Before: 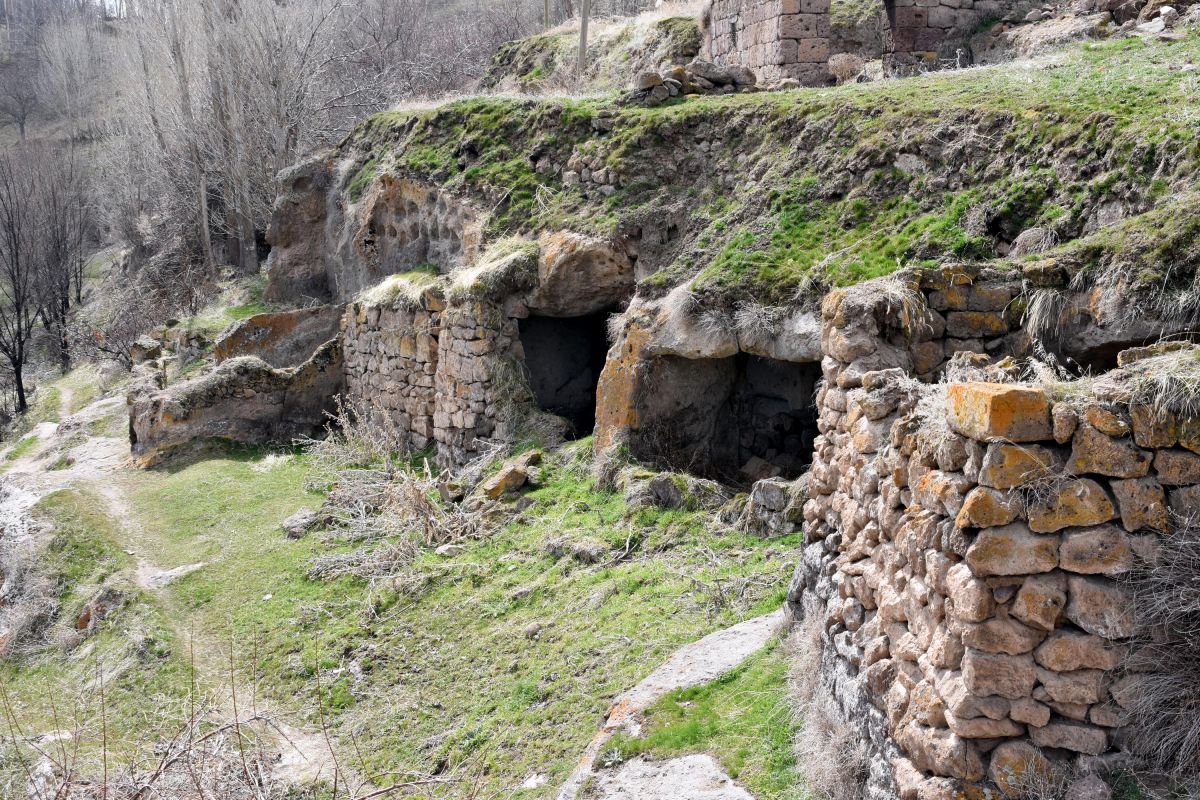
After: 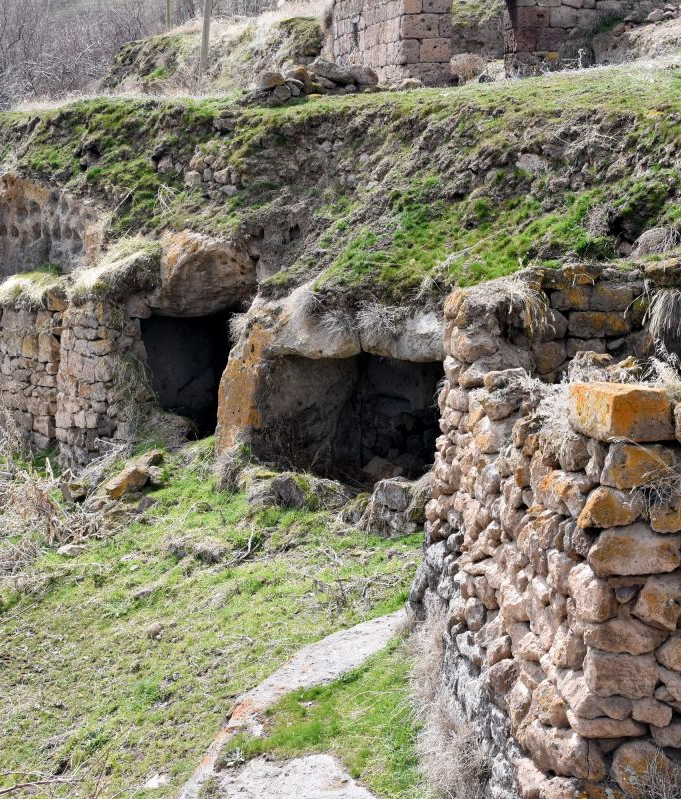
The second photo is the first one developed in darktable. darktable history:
crop: left 31.51%, top 0.02%, right 11.715%
